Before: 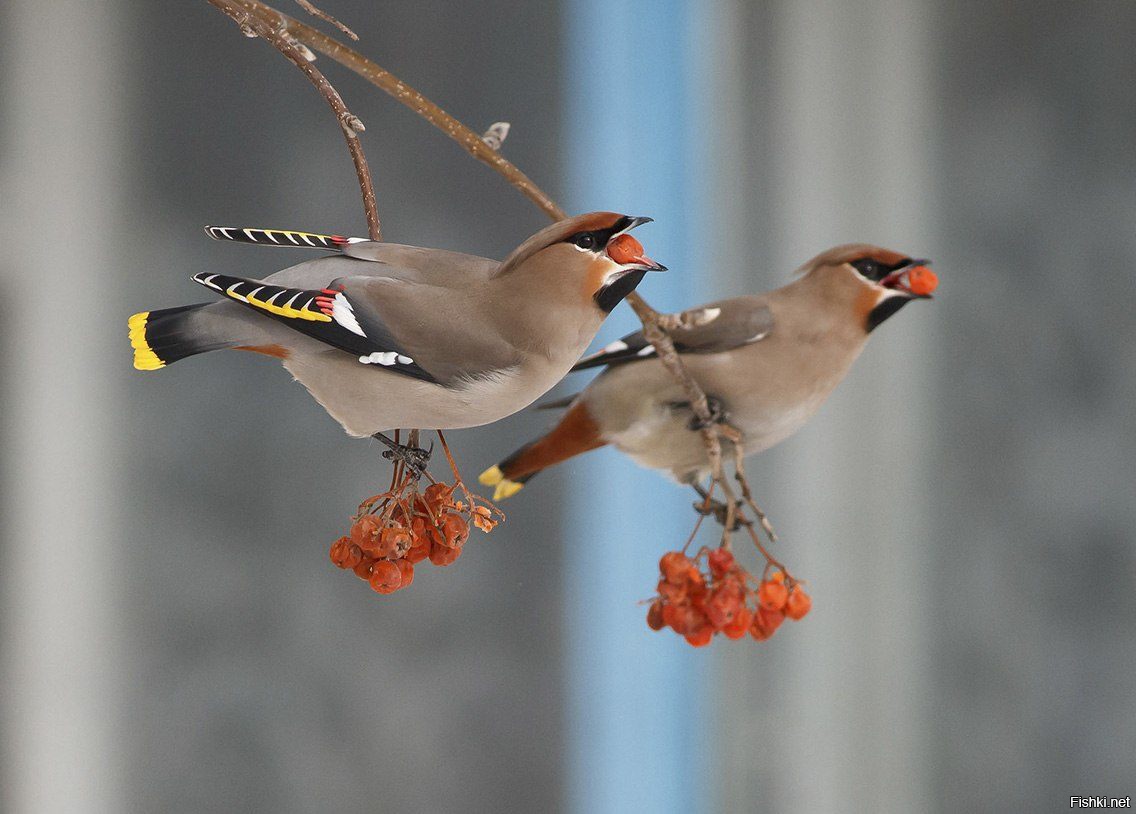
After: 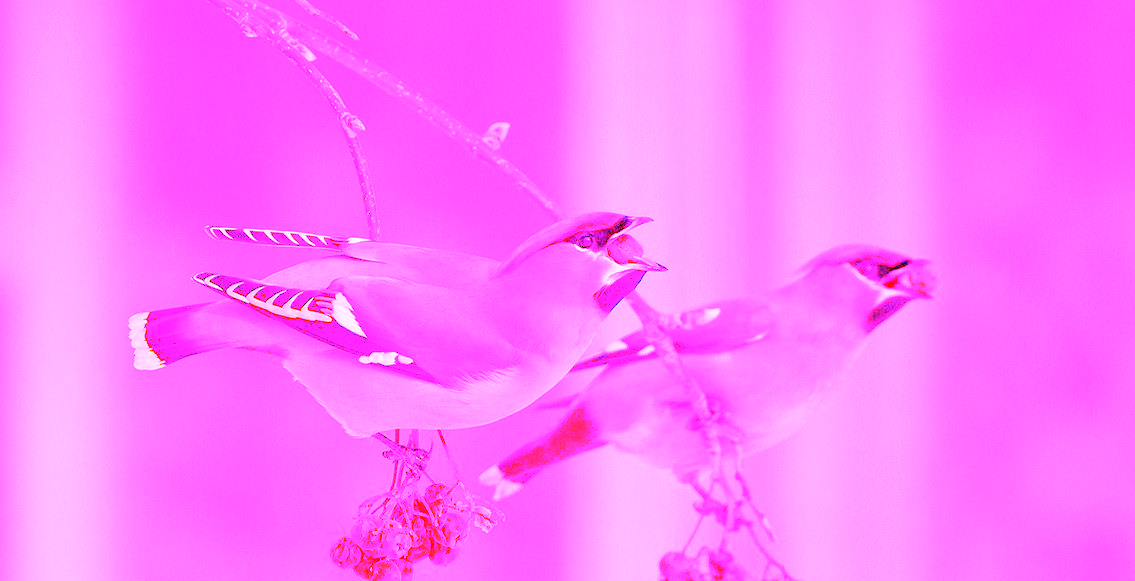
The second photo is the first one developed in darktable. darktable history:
crop: bottom 28.576%
white balance: red 8, blue 8
